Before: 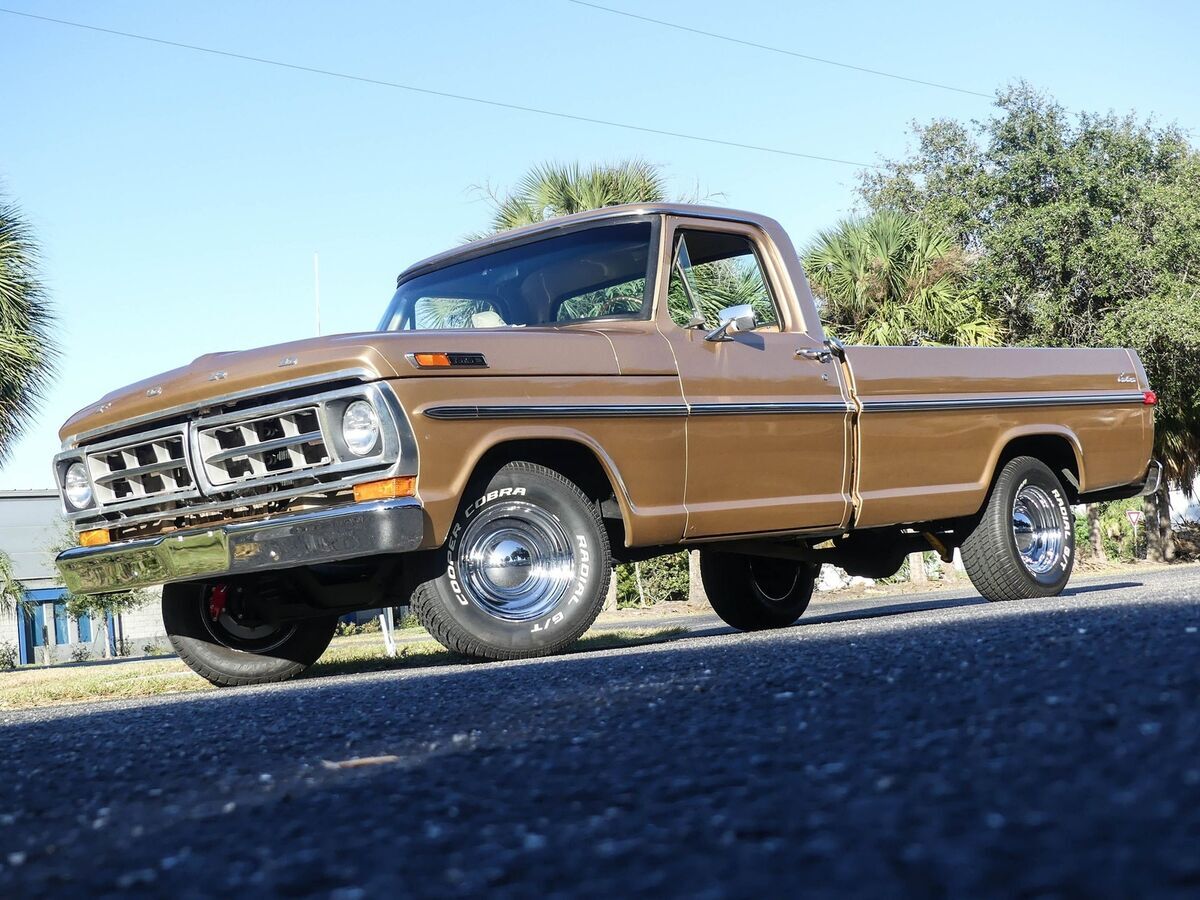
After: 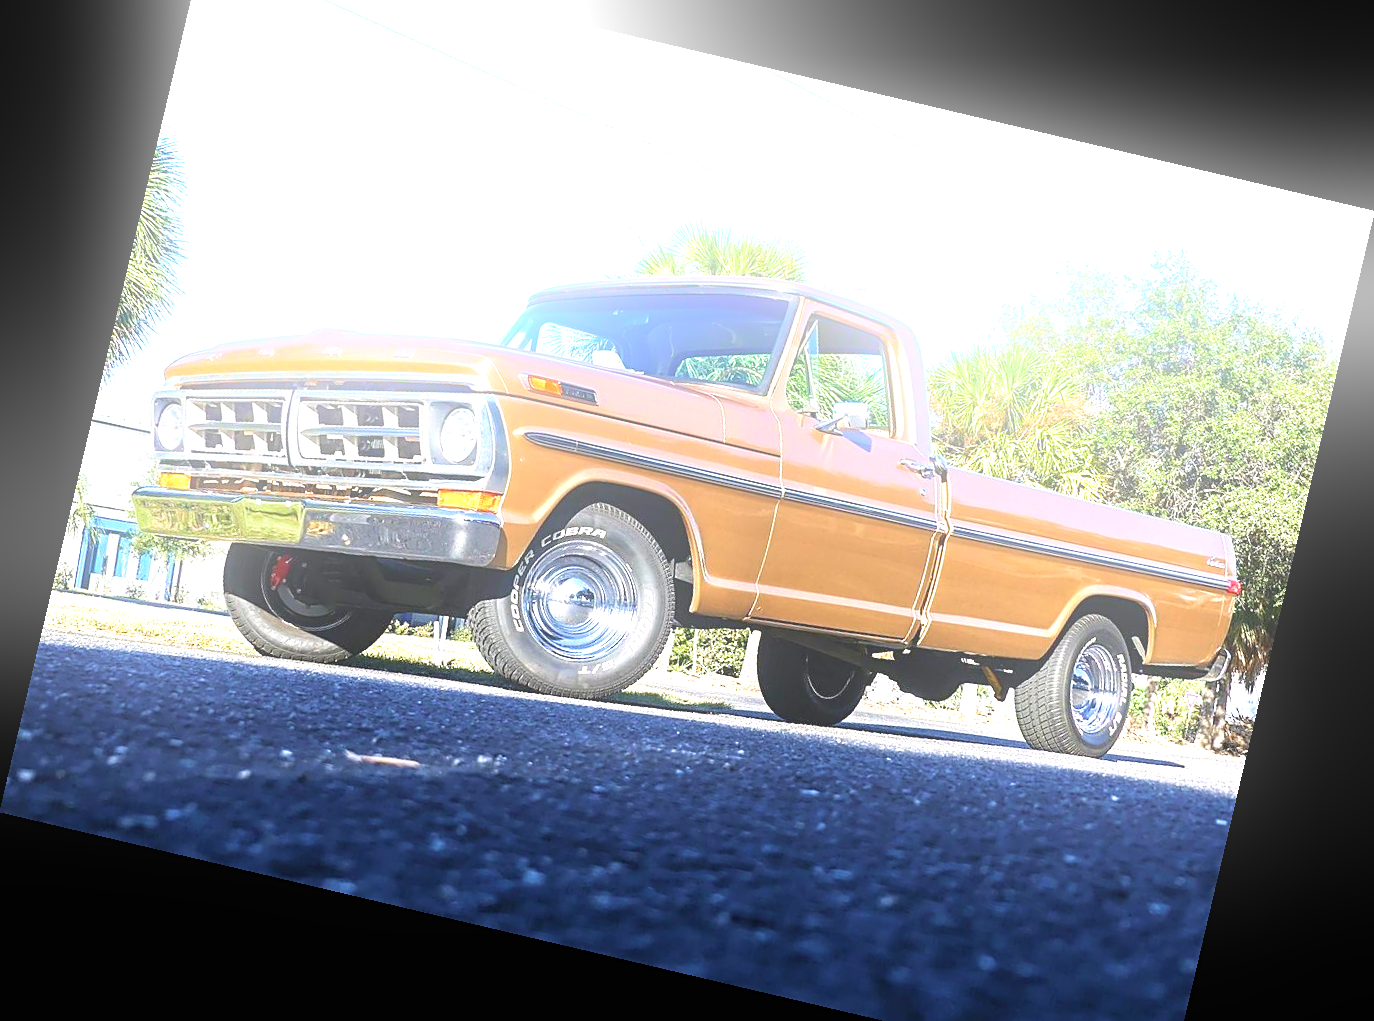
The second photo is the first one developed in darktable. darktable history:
bloom: on, module defaults
exposure: black level correction 0, exposure 1.1 EV, compensate exposure bias true, compensate highlight preservation false
crop and rotate: top 5.609%, bottom 5.609%
sharpen: on, module defaults
white balance: red 1.009, blue 1.027
rotate and perspective: rotation 13.27°, automatic cropping off
velvia: on, module defaults
